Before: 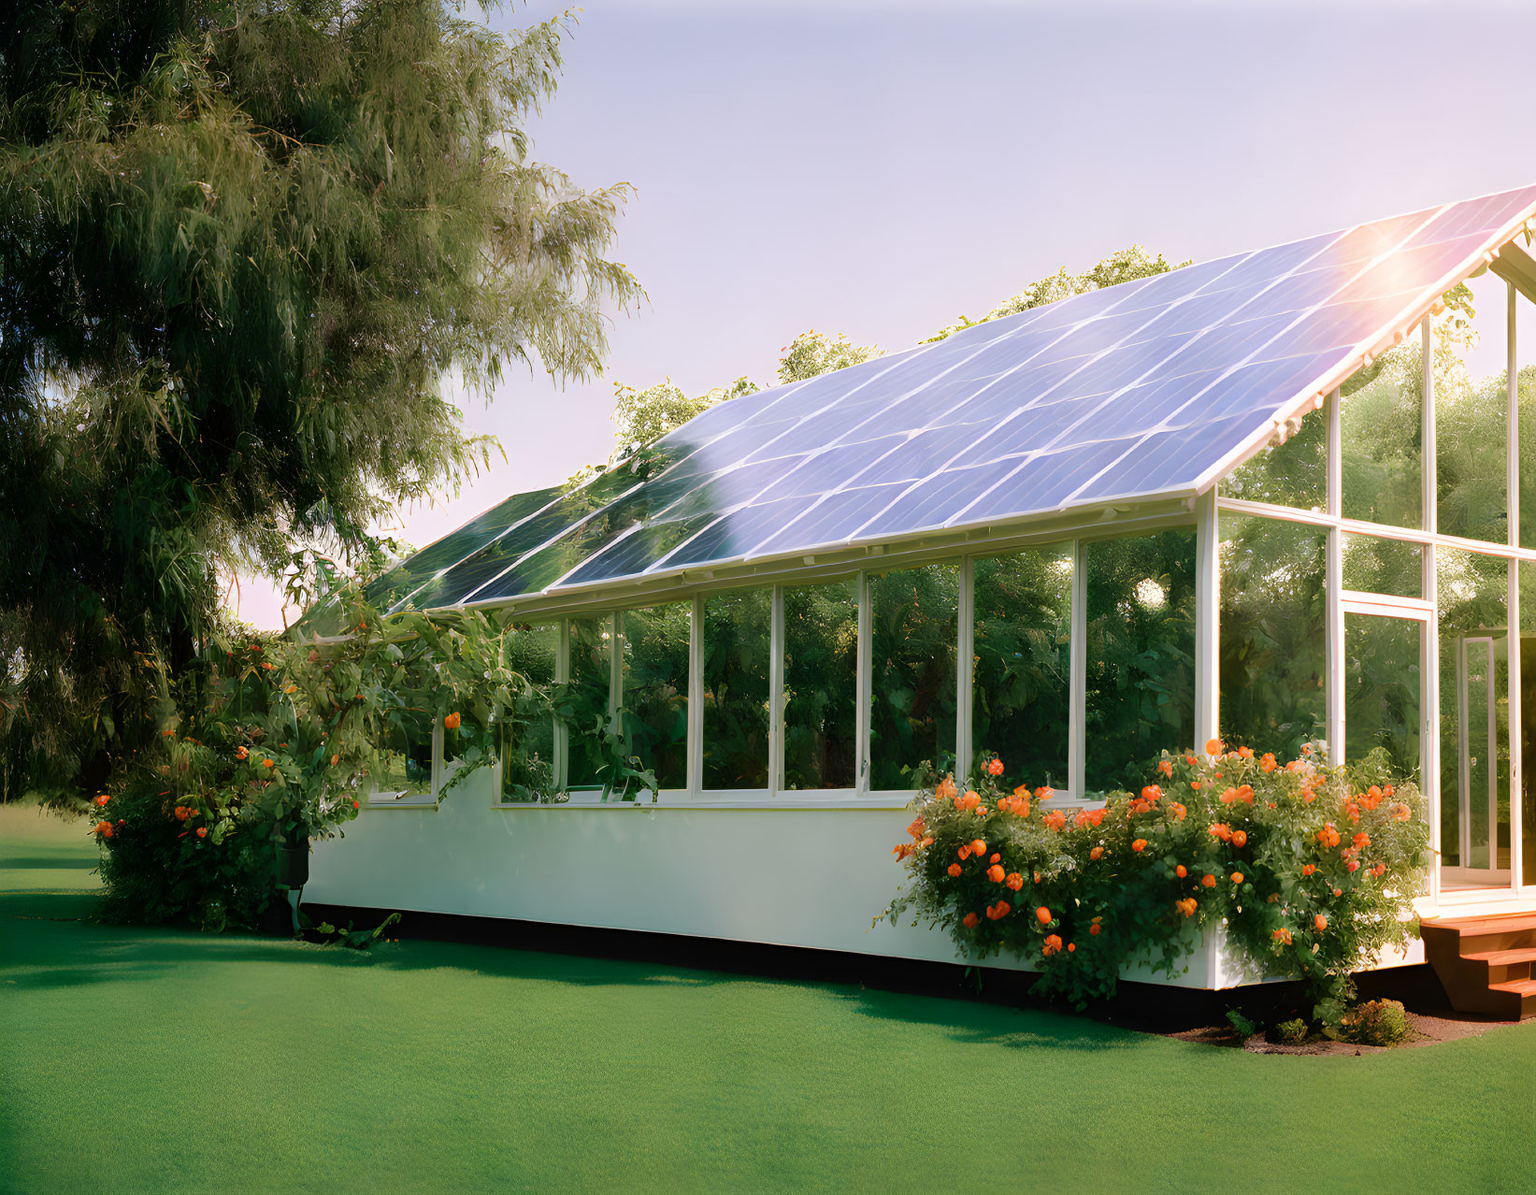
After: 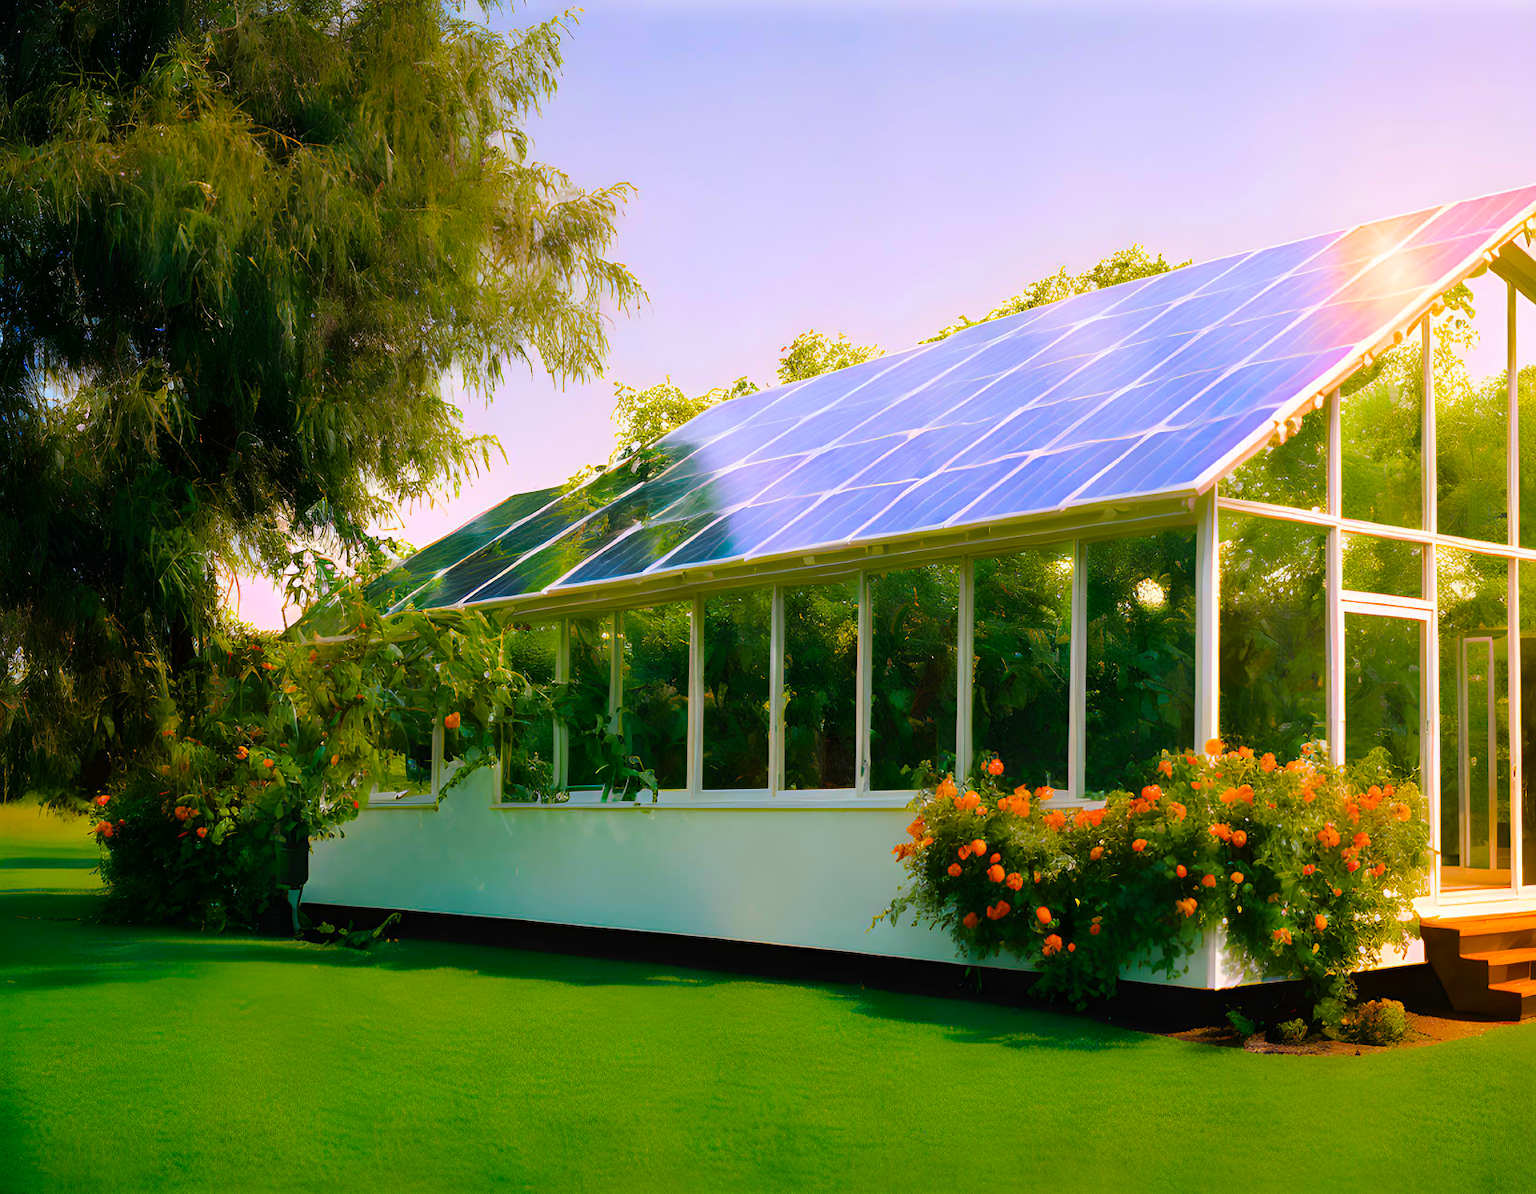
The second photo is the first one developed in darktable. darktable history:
color balance rgb: linear chroma grading › highlights 99.738%, linear chroma grading › global chroma 23.983%, perceptual saturation grading › global saturation 4.624%, global vibrance 7.08%, saturation formula JzAzBz (2021)
